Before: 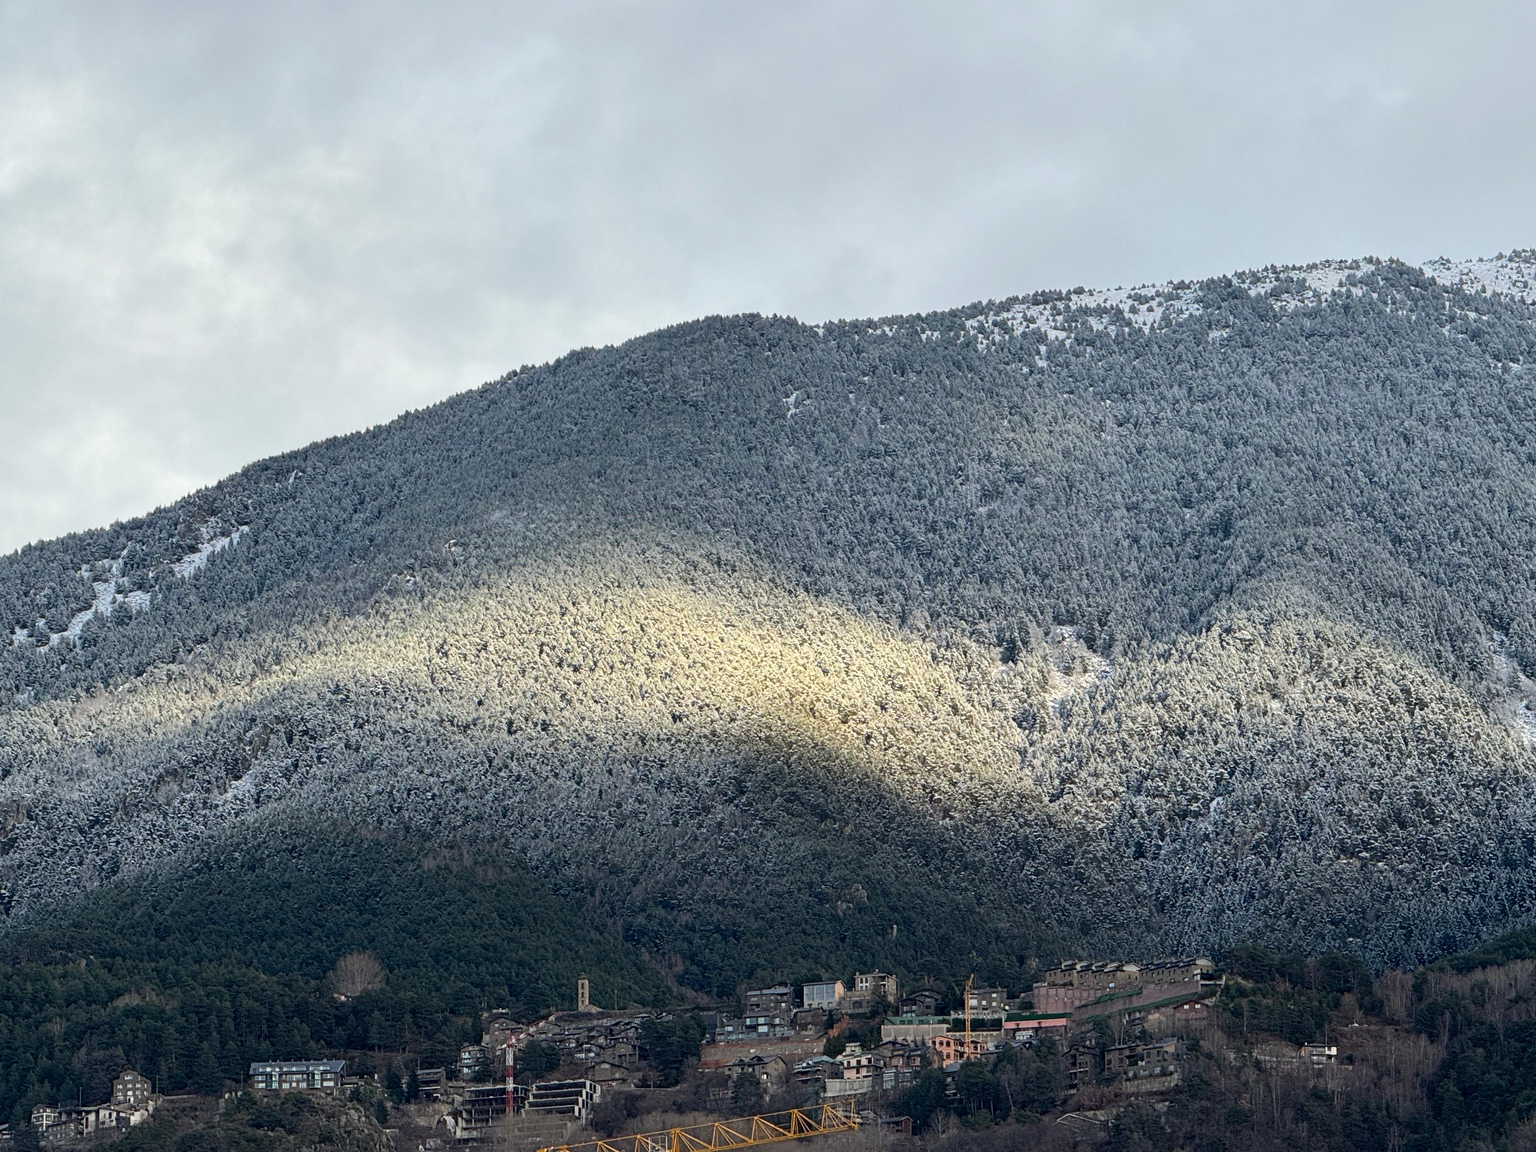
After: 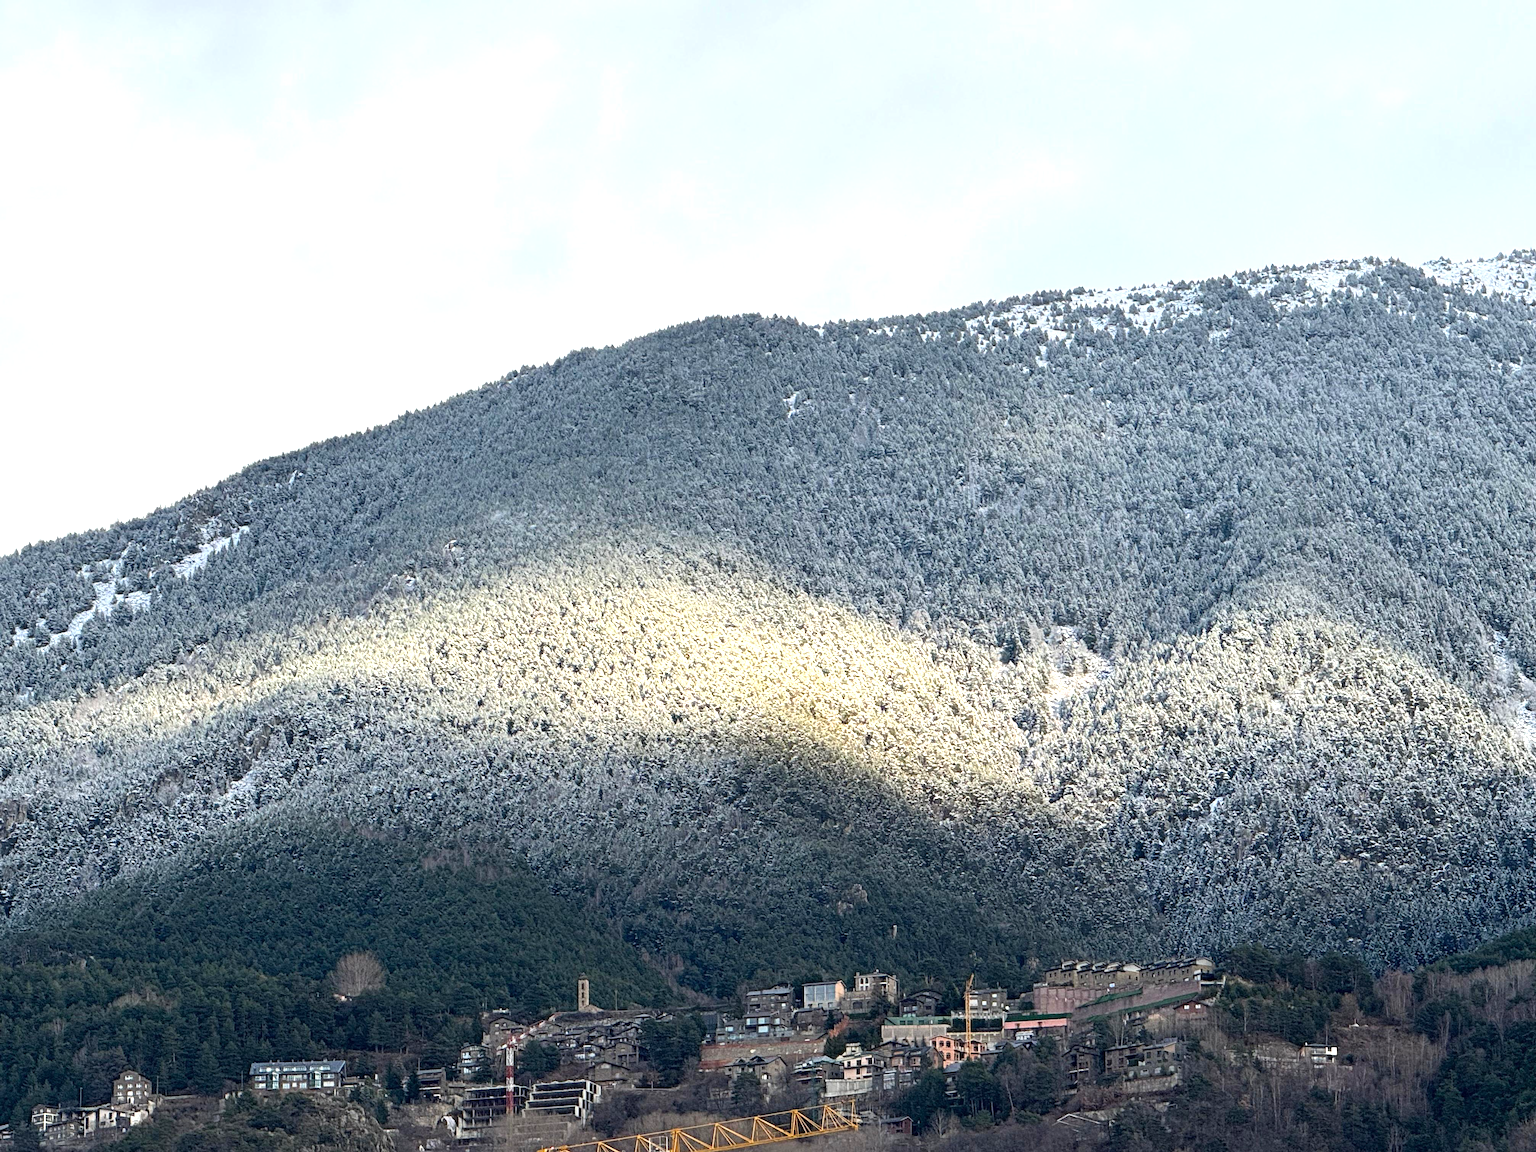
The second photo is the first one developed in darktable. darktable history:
exposure: exposure 0.759 EV, compensate exposure bias true, compensate highlight preservation false
